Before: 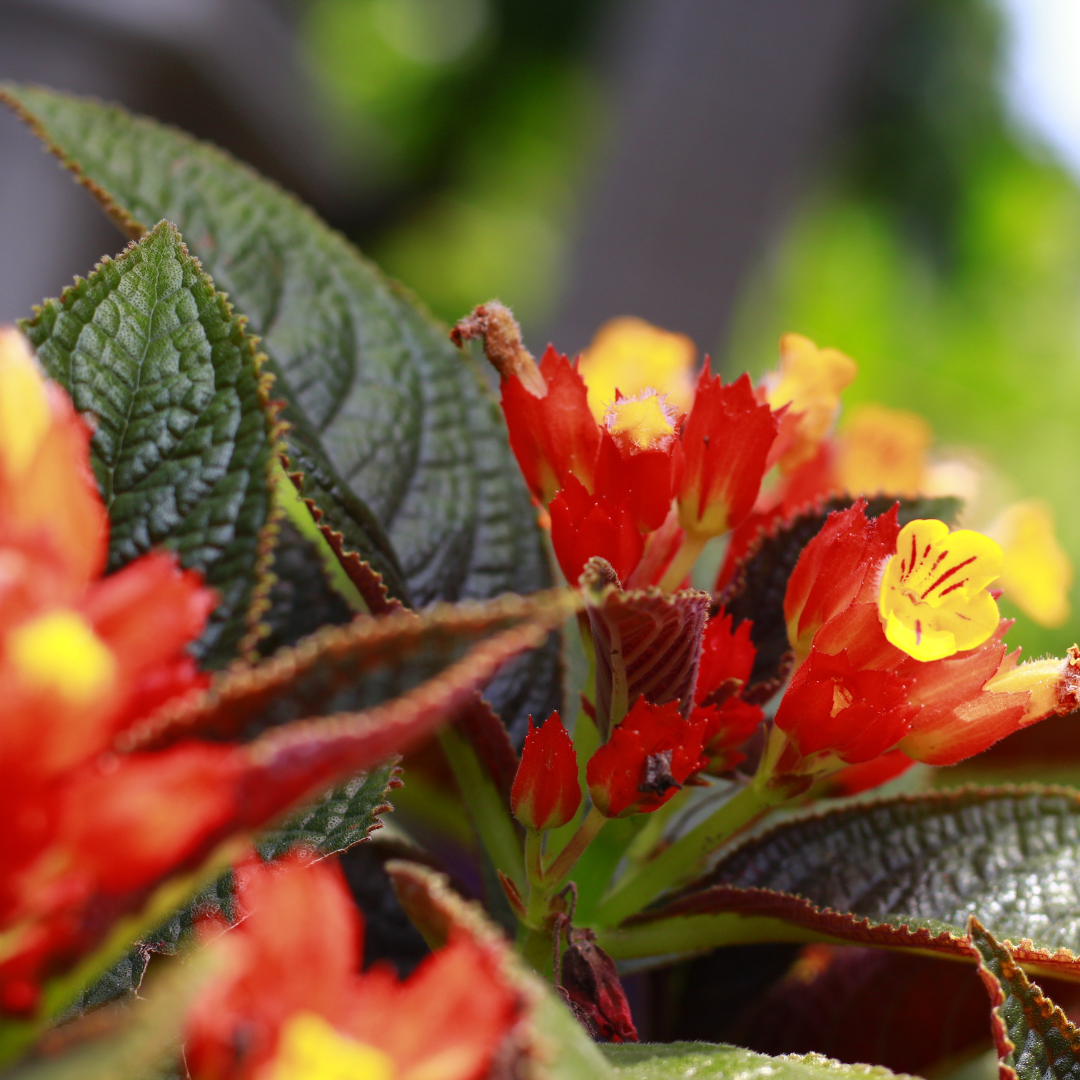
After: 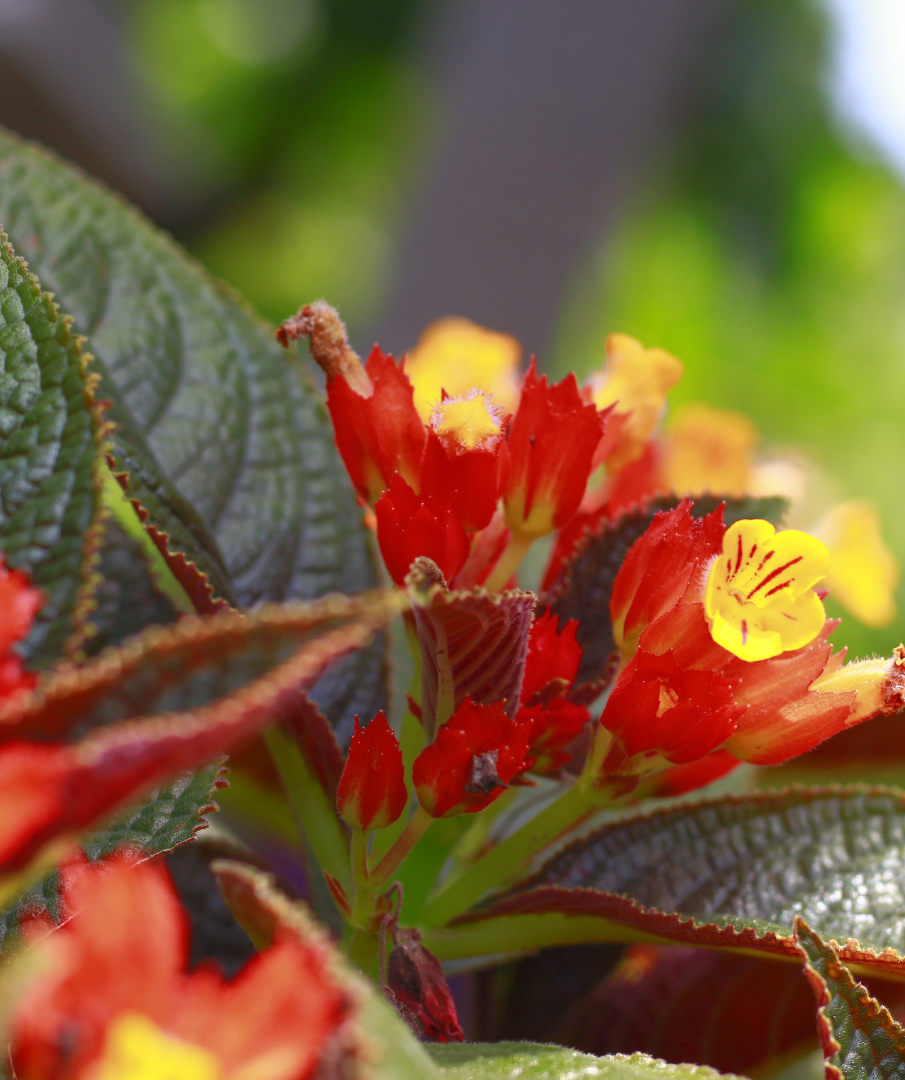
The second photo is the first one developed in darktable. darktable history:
crop: left 16.145%
rgb curve: curves: ch0 [(0, 0) (0.072, 0.166) (0.217, 0.293) (0.414, 0.42) (1, 1)], compensate middle gray true, preserve colors basic power
